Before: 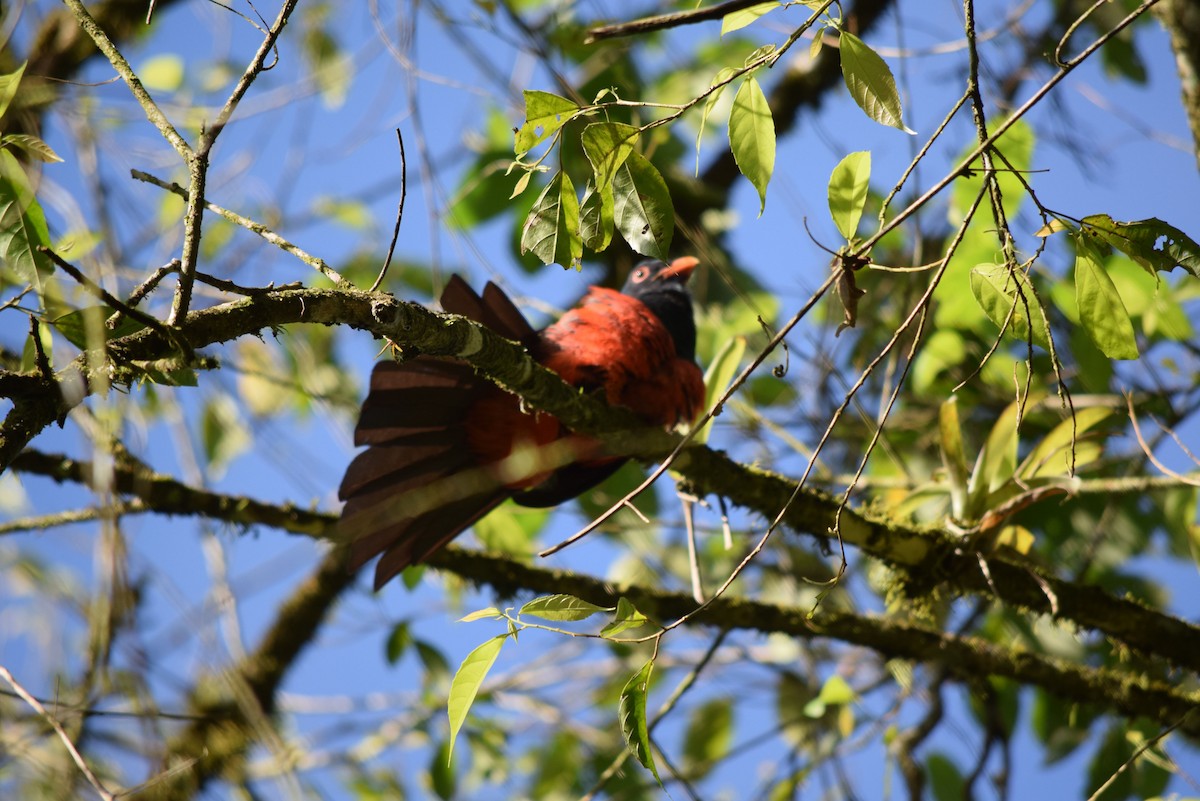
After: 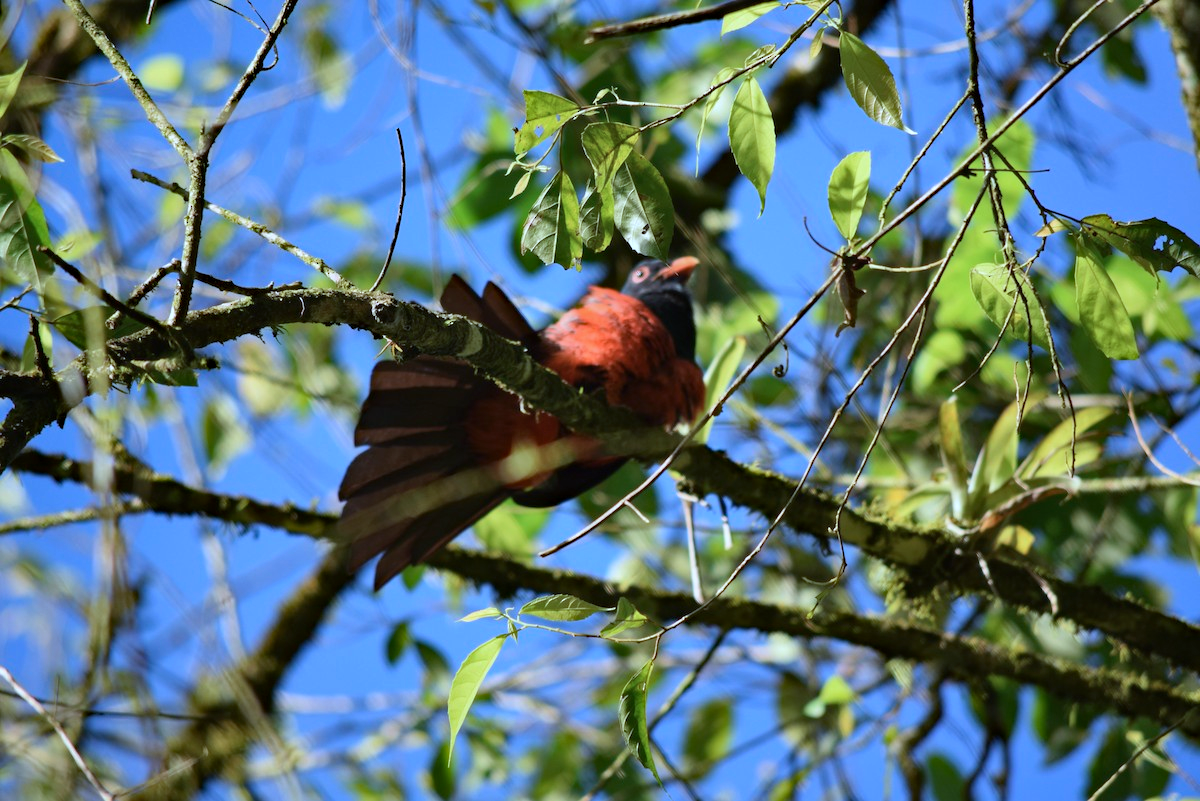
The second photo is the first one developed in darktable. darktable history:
shadows and highlights: low approximation 0.01, soften with gaussian
haze removal: compatibility mode true, adaptive false
color calibration: illuminant custom, x 0.389, y 0.387, temperature 3803.35 K
